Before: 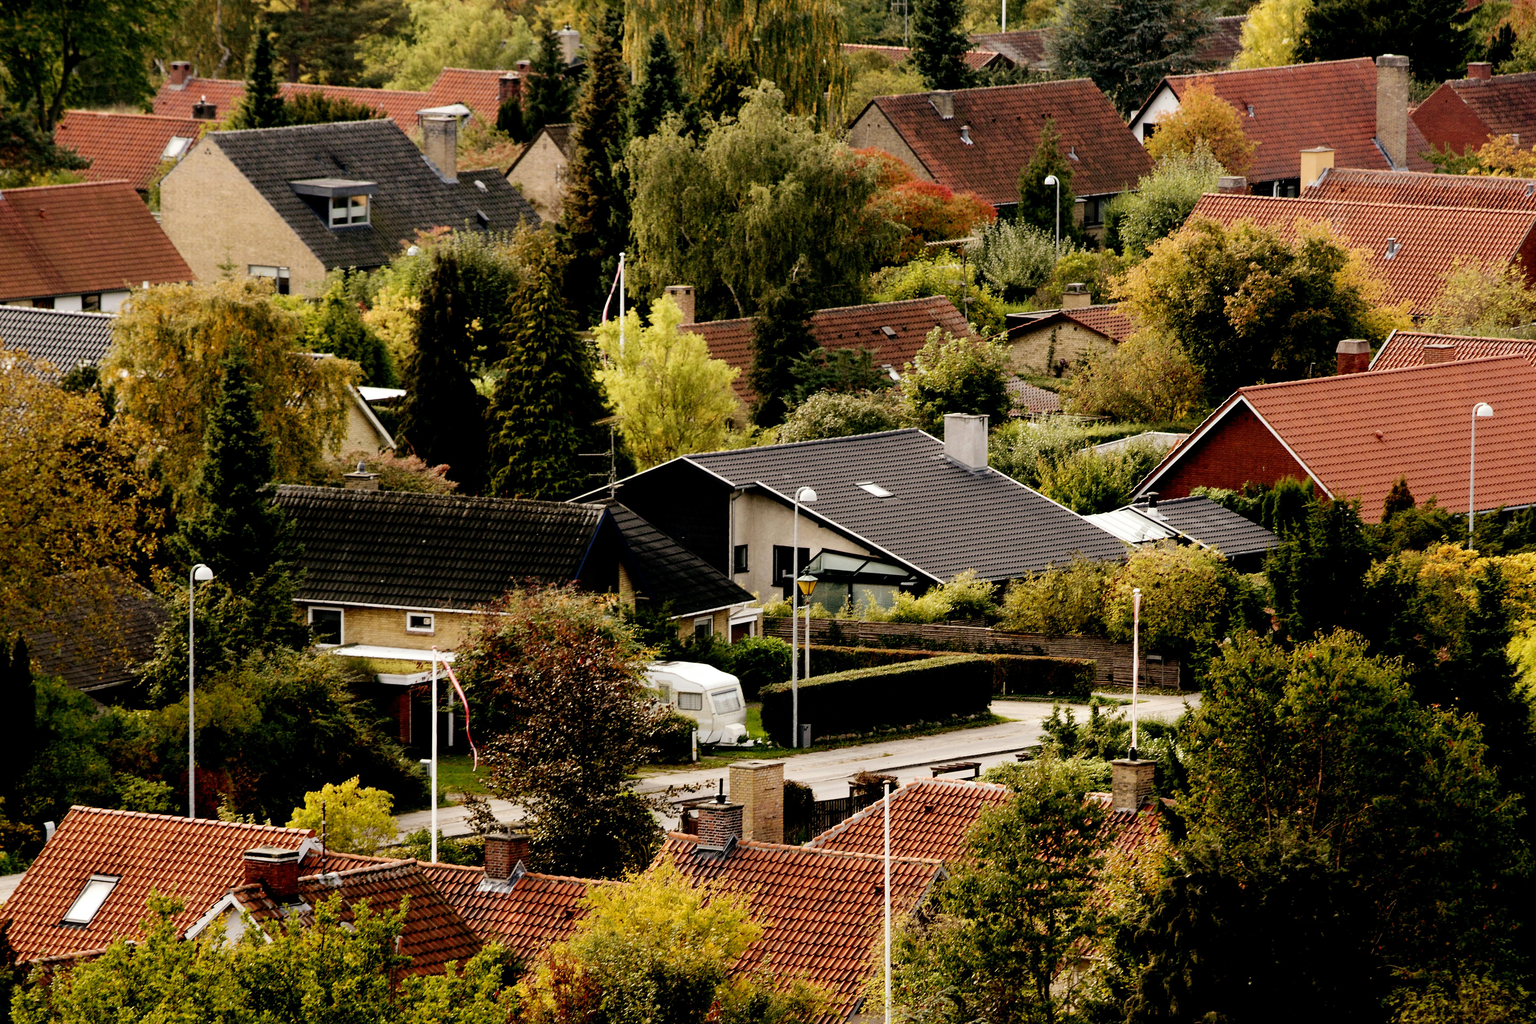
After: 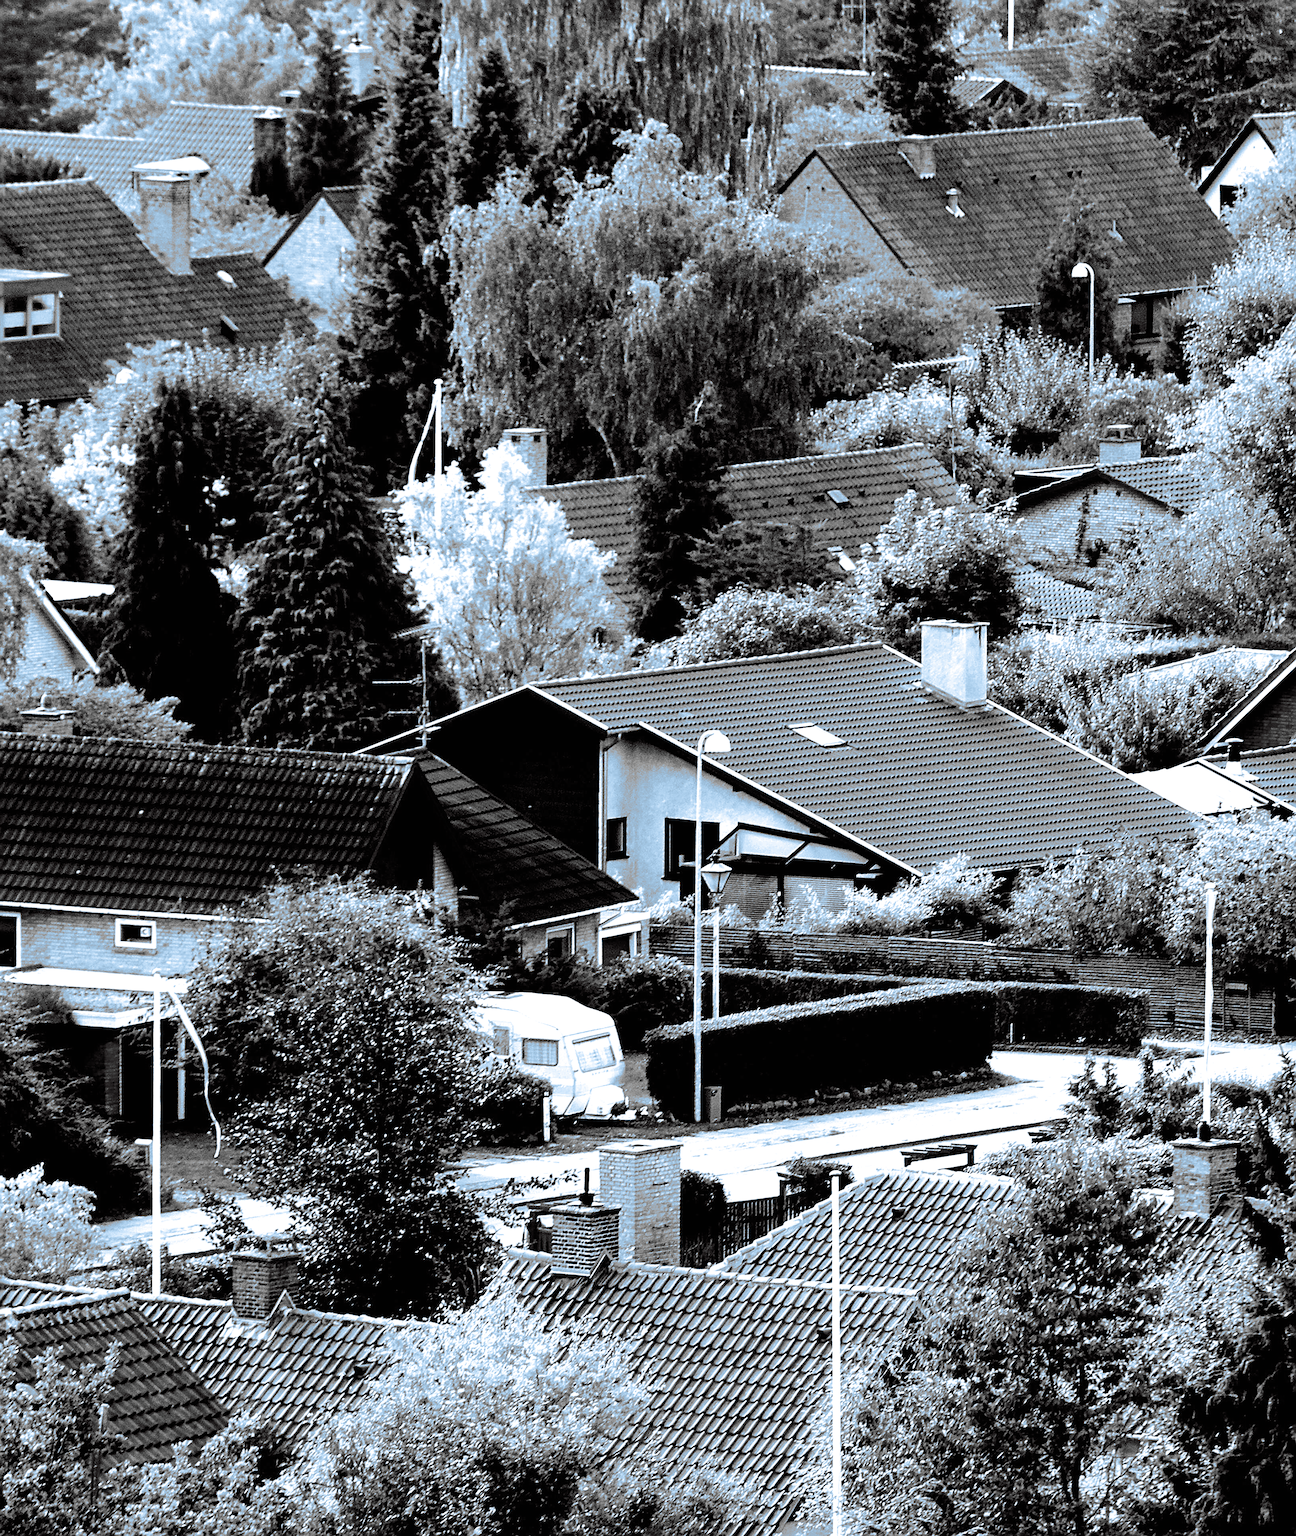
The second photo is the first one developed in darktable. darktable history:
exposure: black level correction 0, exposure 0.7 EV, compensate highlight preservation false
white balance: red 1.467, blue 0.684
crop: left 21.496%, right 22.254%
split-toning: shadows › hue 351.18°, shadows › saturation 0.86, highlights › hue 218.82°, highlights › saturation 0.73, balance -19.167
sharpen: radius 2.531, amount 0.628
monochrome: a -74.22, b 78.2
color correction: highlights a* -1.43, highlights b* 10.12, shadows a* 0.395, shadows b* 19.35
